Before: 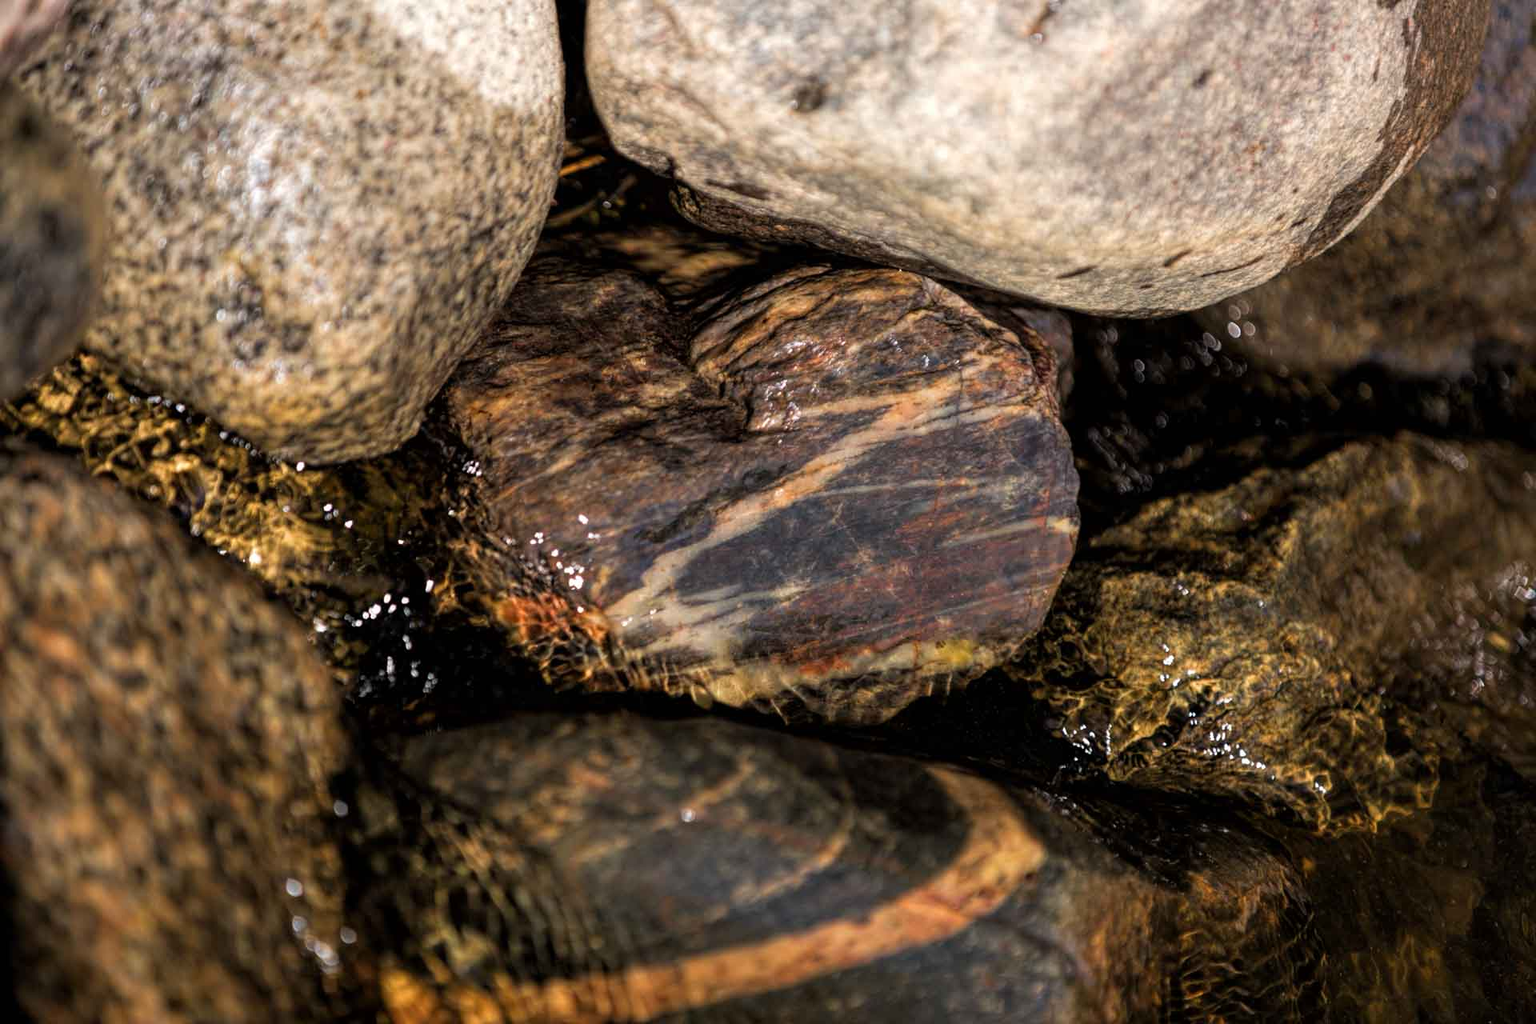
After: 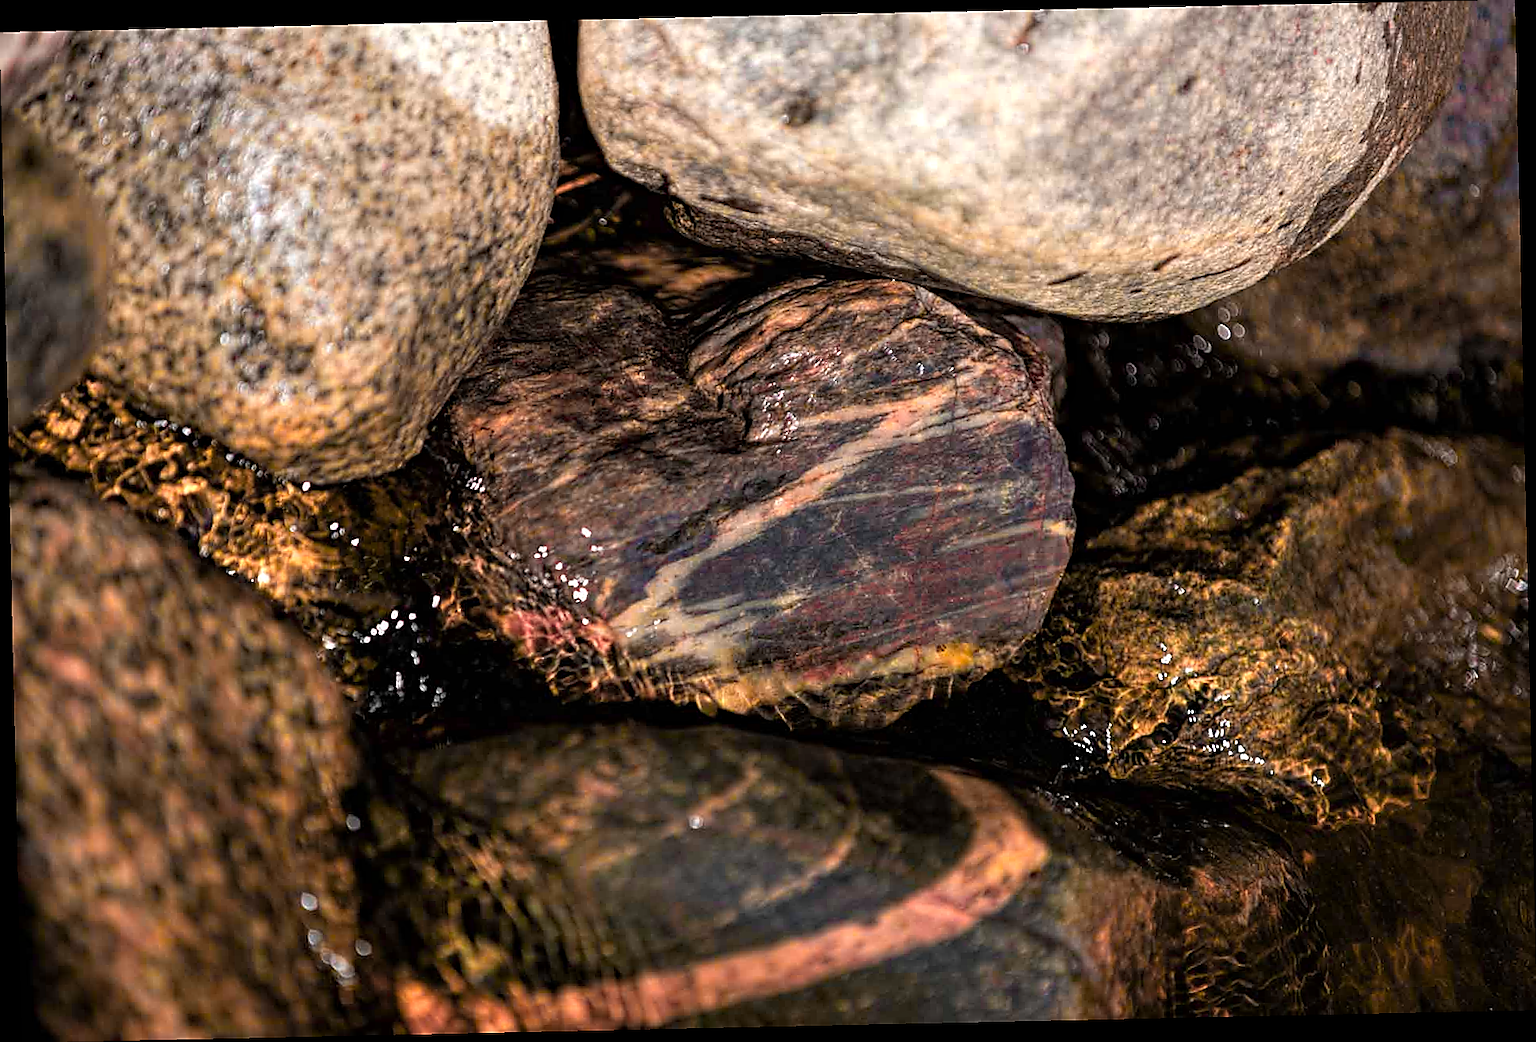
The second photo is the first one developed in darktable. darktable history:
rotate and perspective: rotation -1.24°, automatic cropping off
color zones: curves: ch0 [(0.257, 0.558) (0.75, 0.565)]; ch1 [(0.004, 0.857) (0.14, 0.416) (0.257, 0.695) (0.442, 0.032) (0.736, 0.266) (0.891, 0.741)]; ch2 [(0, 0.623) (0.112, 0.436) (0.271, 0.474) (0.516, 0.64) (0.743, 0.286)]
haze removal: compatibility mode true, adaptive false
sharpen: radius 1.4, amount 1.25, threshold 0.7
